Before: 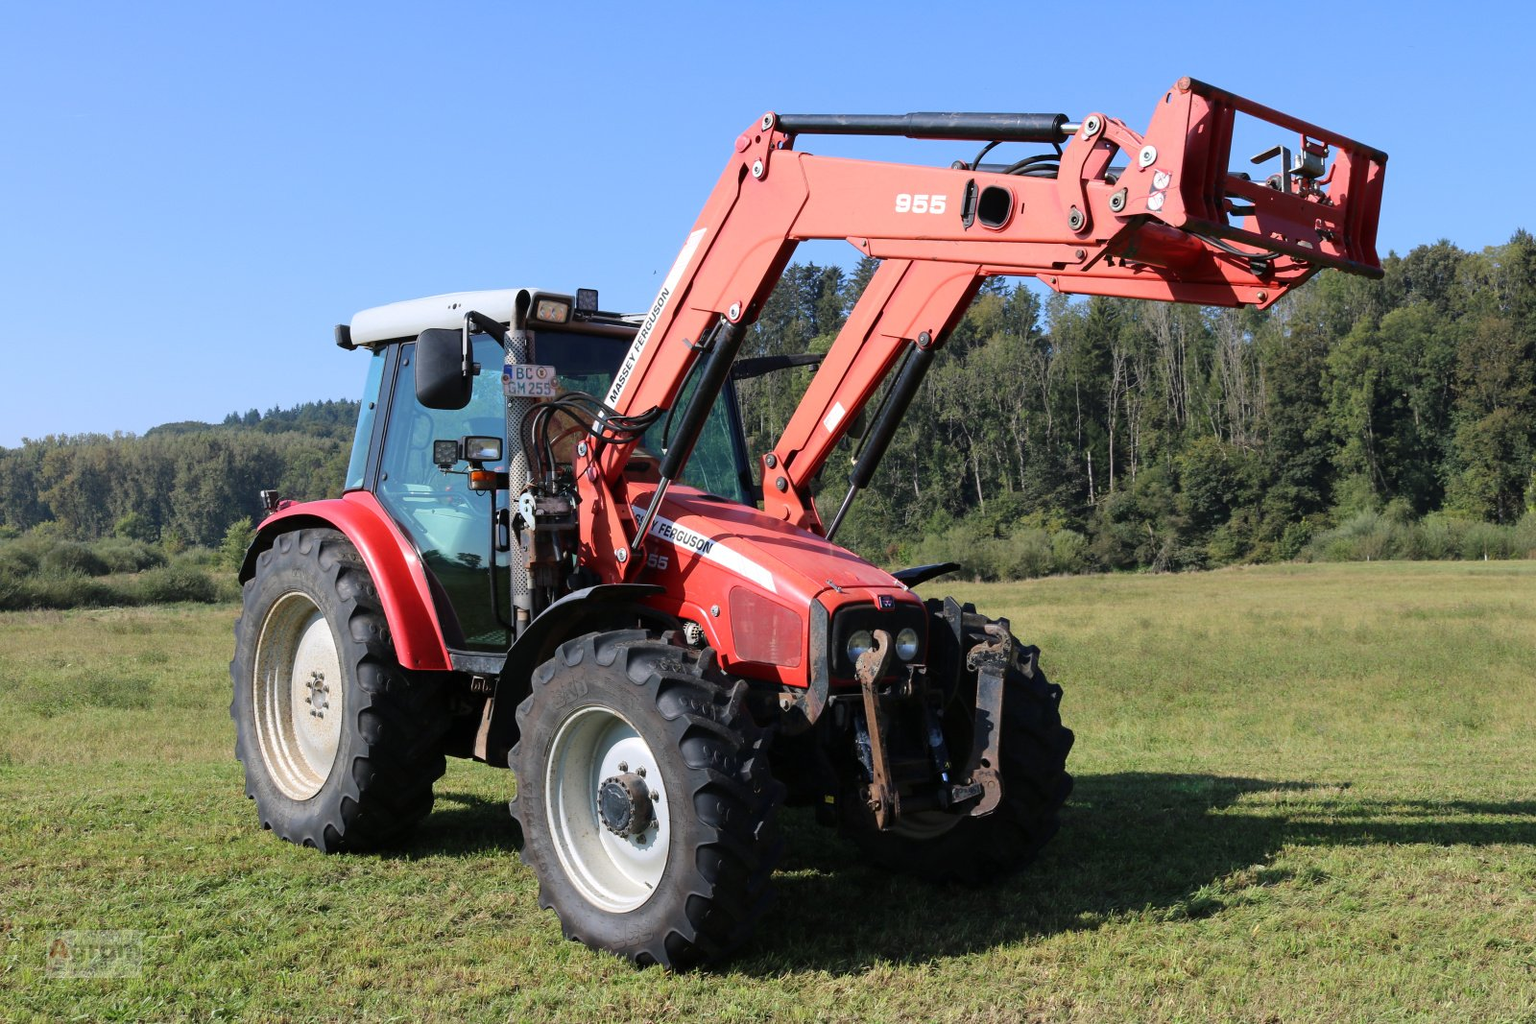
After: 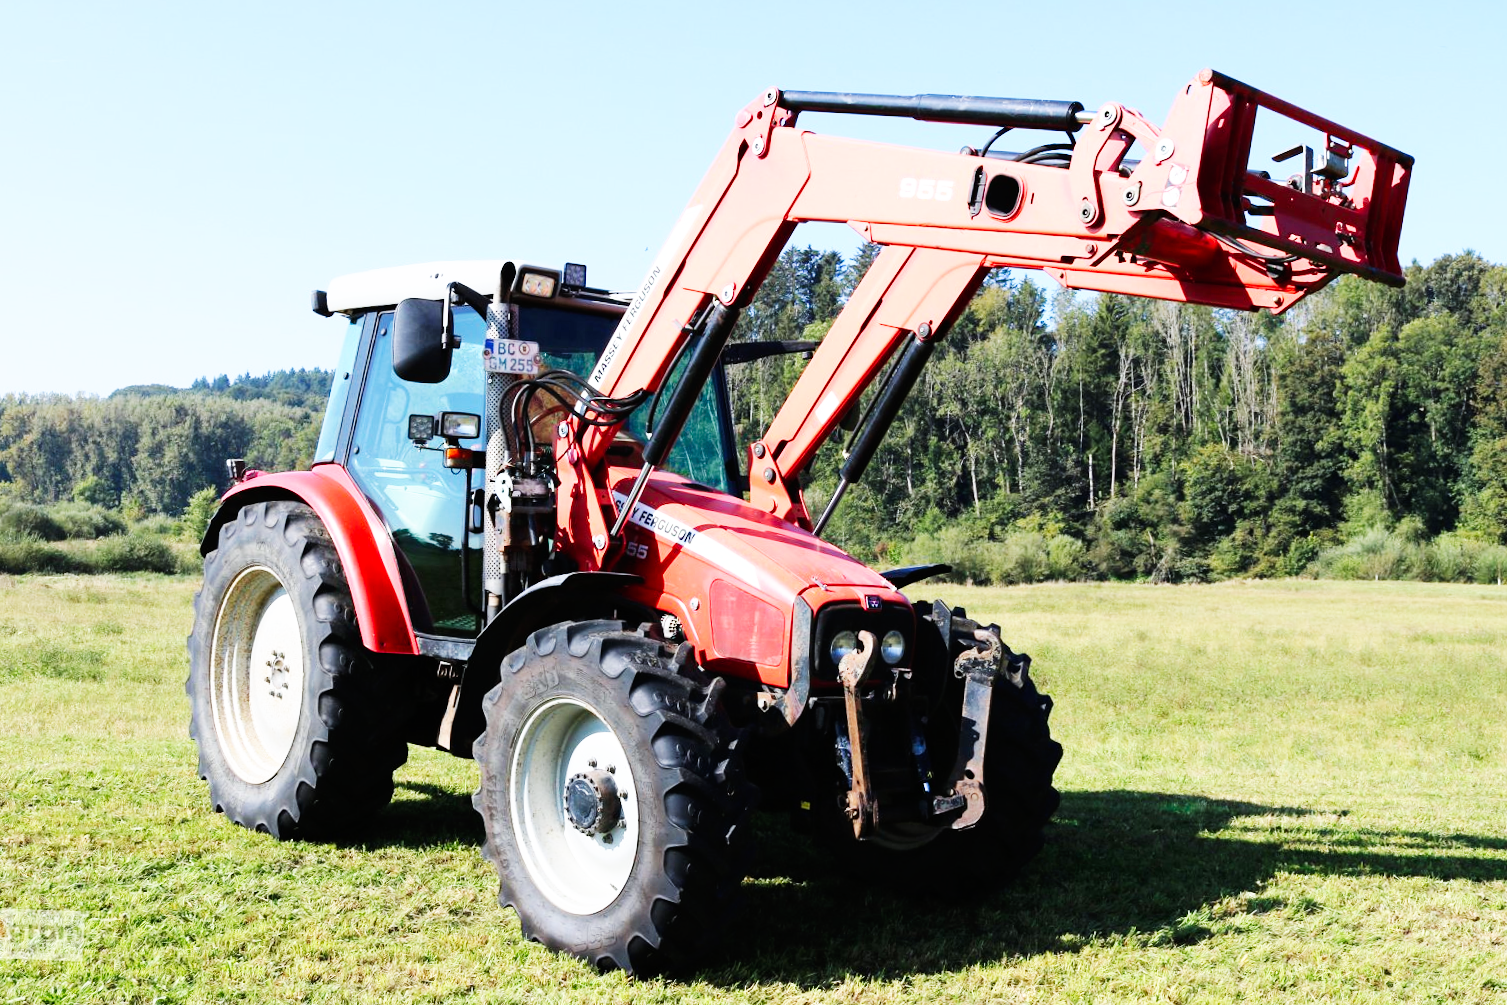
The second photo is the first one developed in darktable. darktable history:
white balance: red 0.982, blue 1.018
base curve: curves: ch0 [(0, 0) (0.007, 0.004) (0.027, 0.03) (0.046, 0.07) (0.207, 0.54) (0.442, 0.872) (0.673, 0.972) (1, 1)], preserve colors none
crop and rotate: angle -2.38°
